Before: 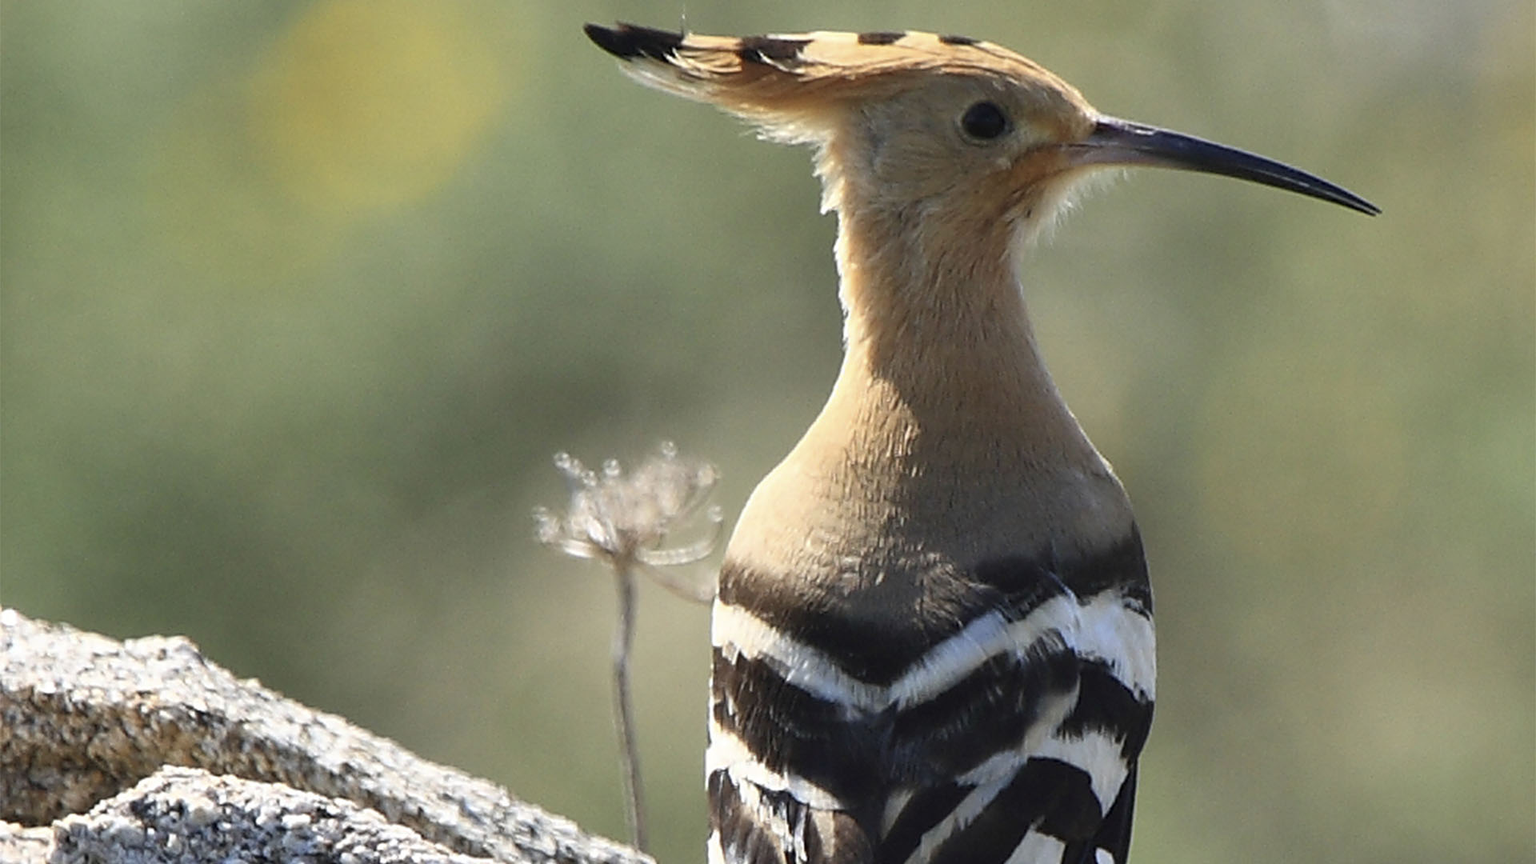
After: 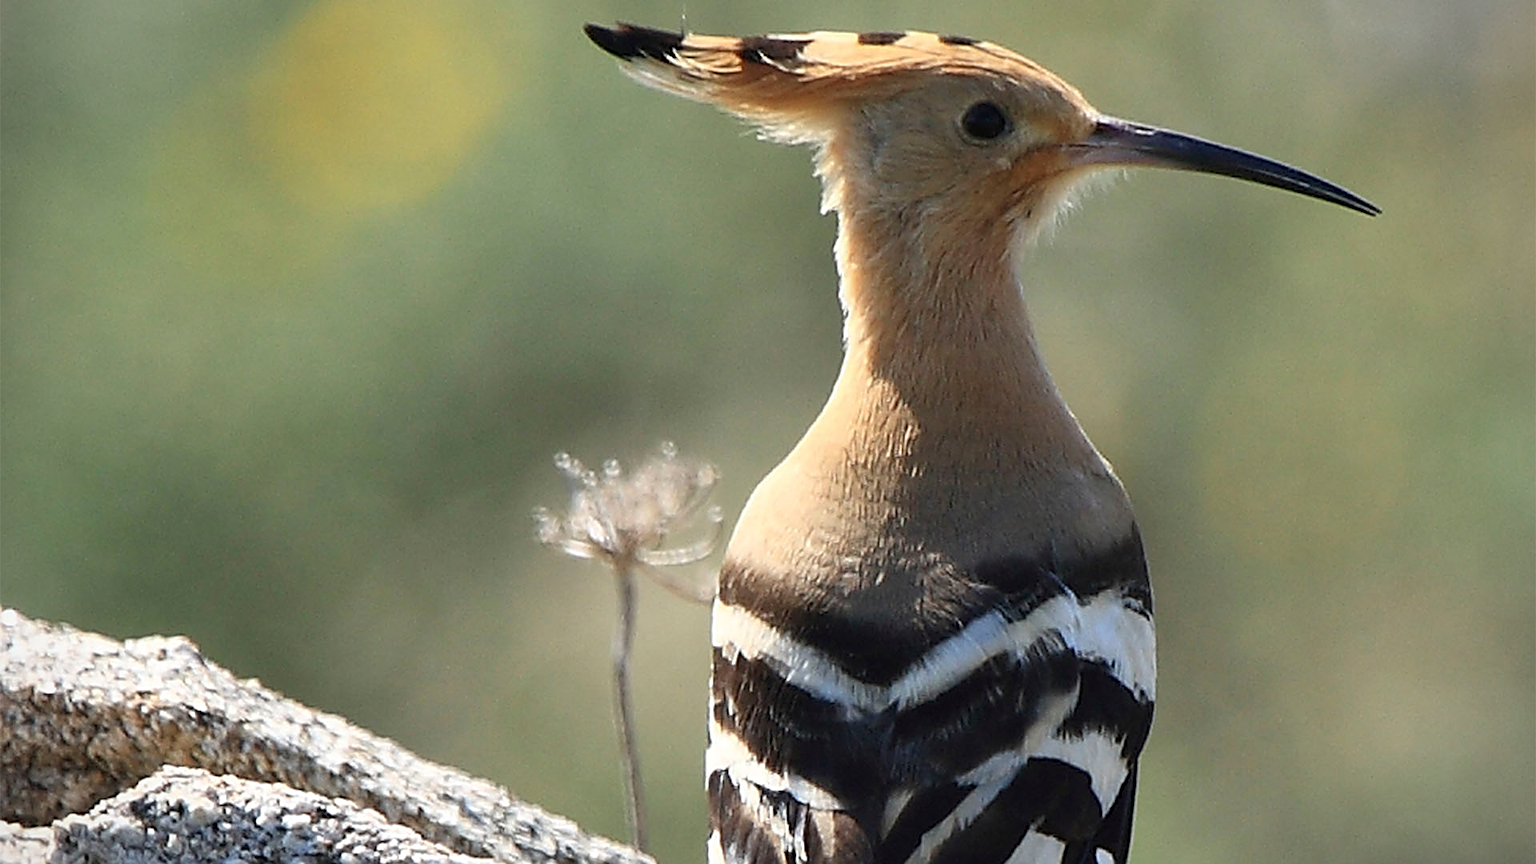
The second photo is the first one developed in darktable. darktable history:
vignetting: fall-off start 88.79%, fall-off radius 43.5%, brightness -0.288, width/height ratio 1.167
tone equalizer: mask exposure compensation -0.515 EV
sharpen: on, module defaults
